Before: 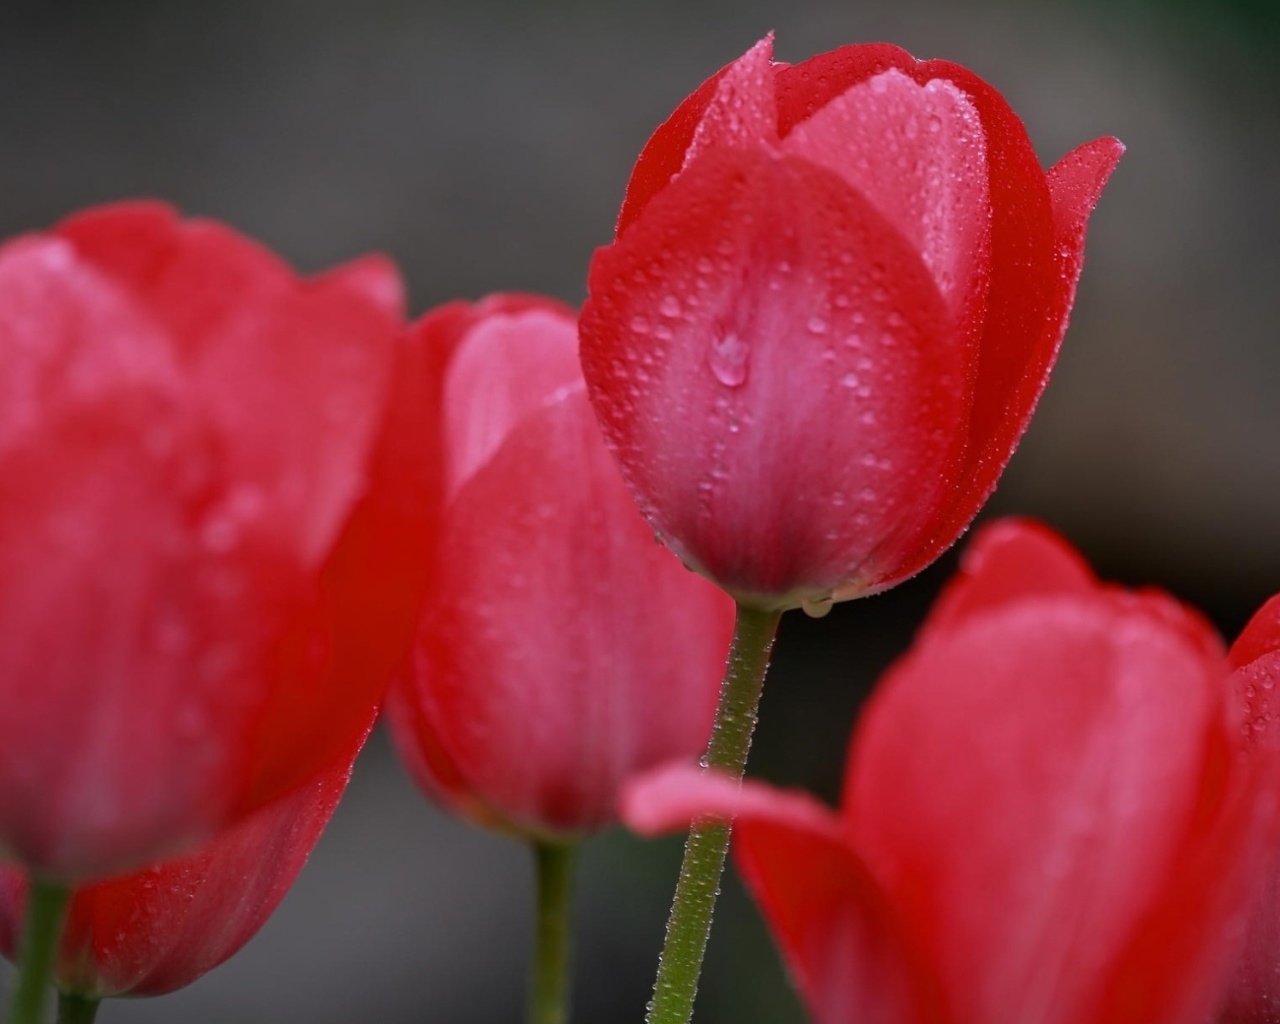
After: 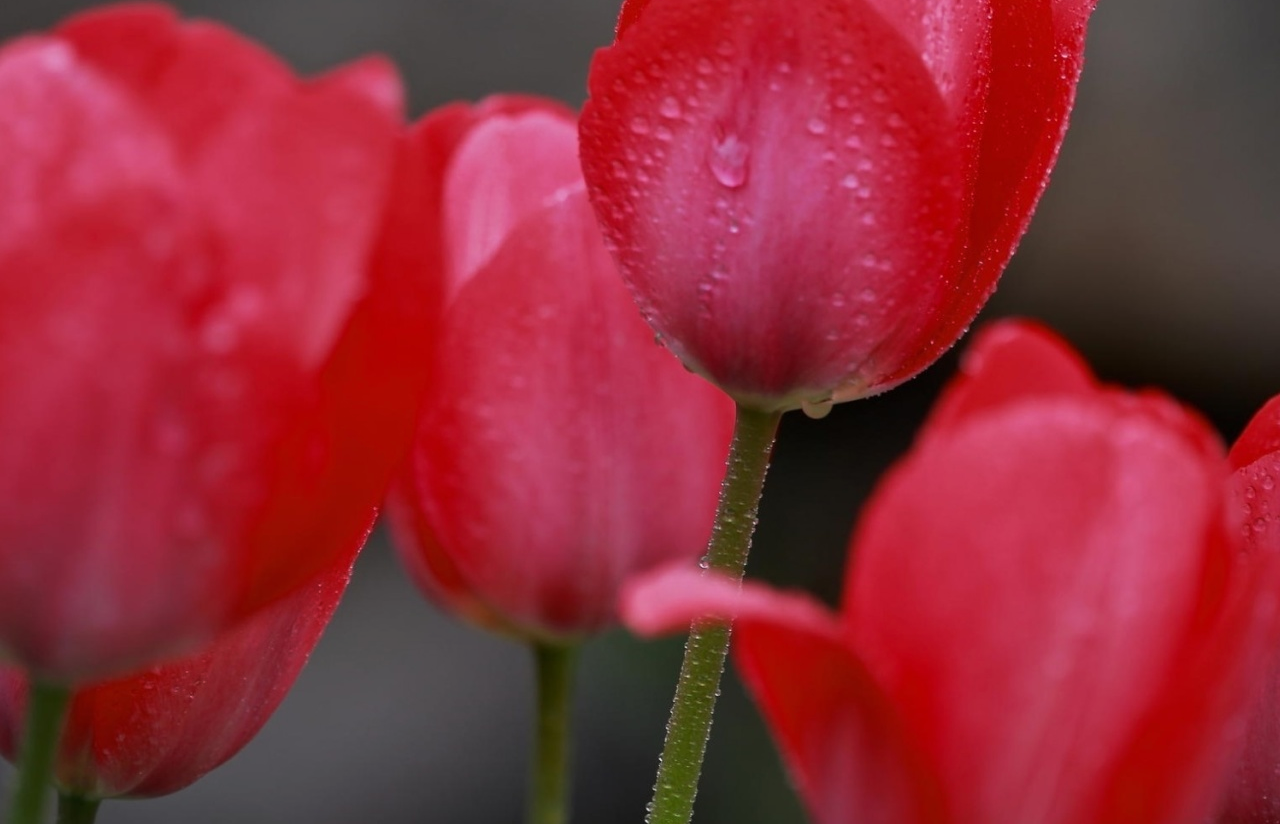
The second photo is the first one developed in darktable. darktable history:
tone curve: curves: ch0 [(0, 0) (0.003, 0.003) (0.011, 0.011) (0.025, 0.024) (0.044, 0.043) (0.069, 0.068) (0.1, 0.098) (0.136, 0.133) (0.177, 0.174) (0.224, 0.22) (0.277, 0.272) (0.335, 0.329) (0.399, 0.391) (0.468, 0.459) (0.543, 0.545) (0.623, 0.625) (0.709, 0.711) (0.801, 0.802) (0.898, 0.898) (1, 1)], preserve colors none
crop and rotate: top 19.443%
